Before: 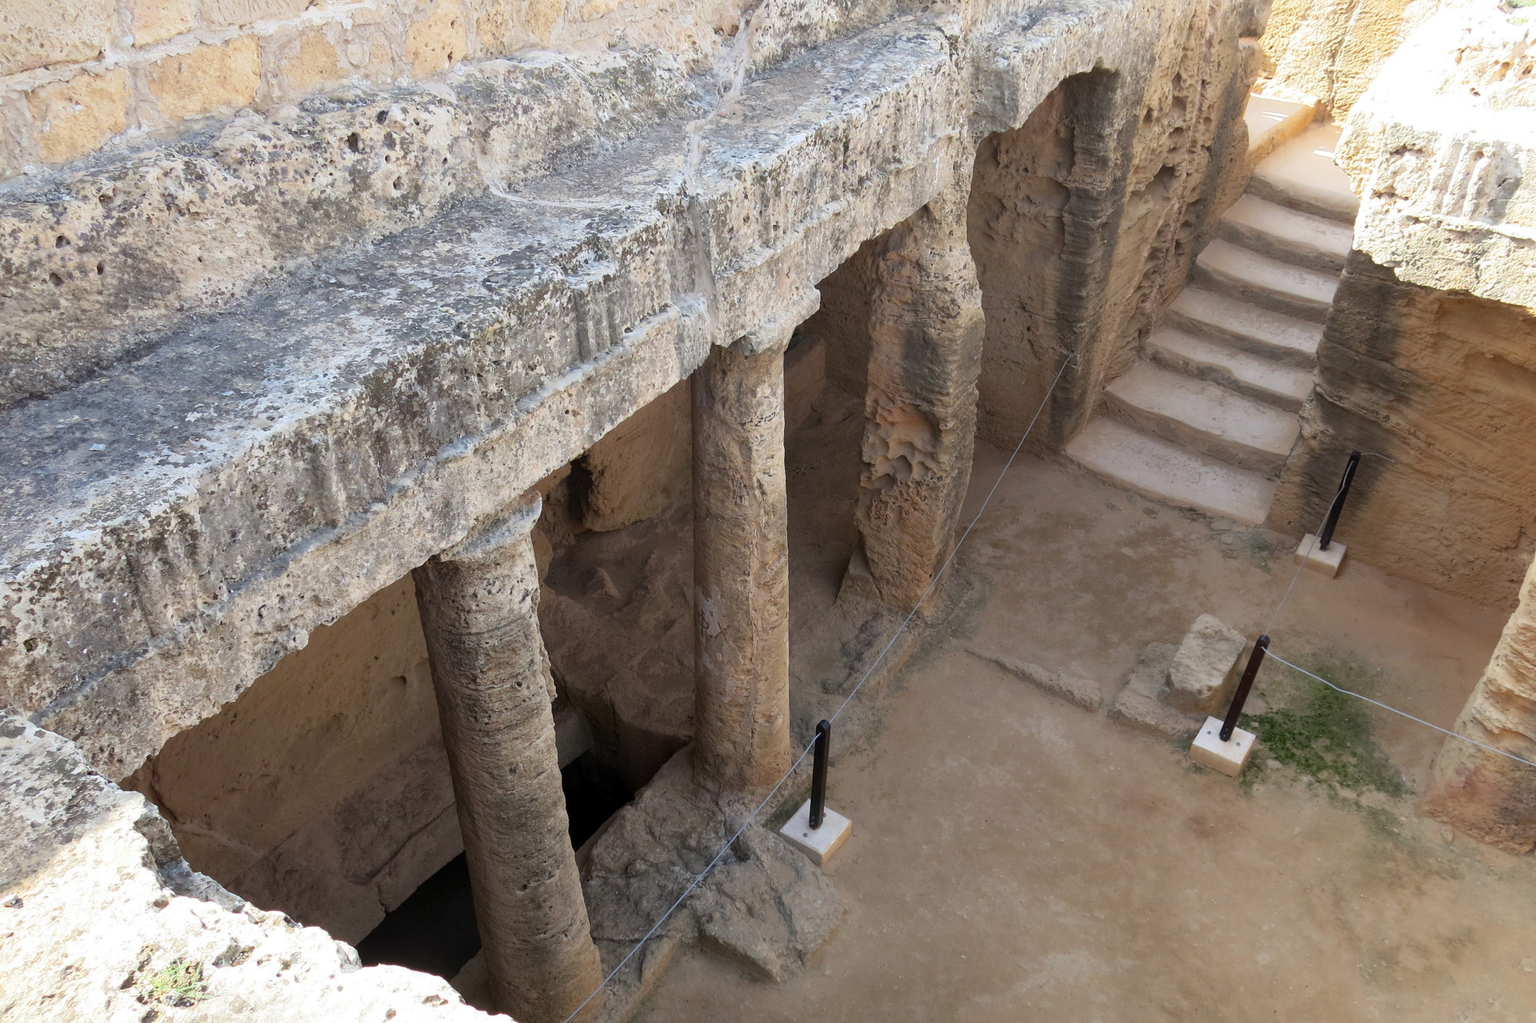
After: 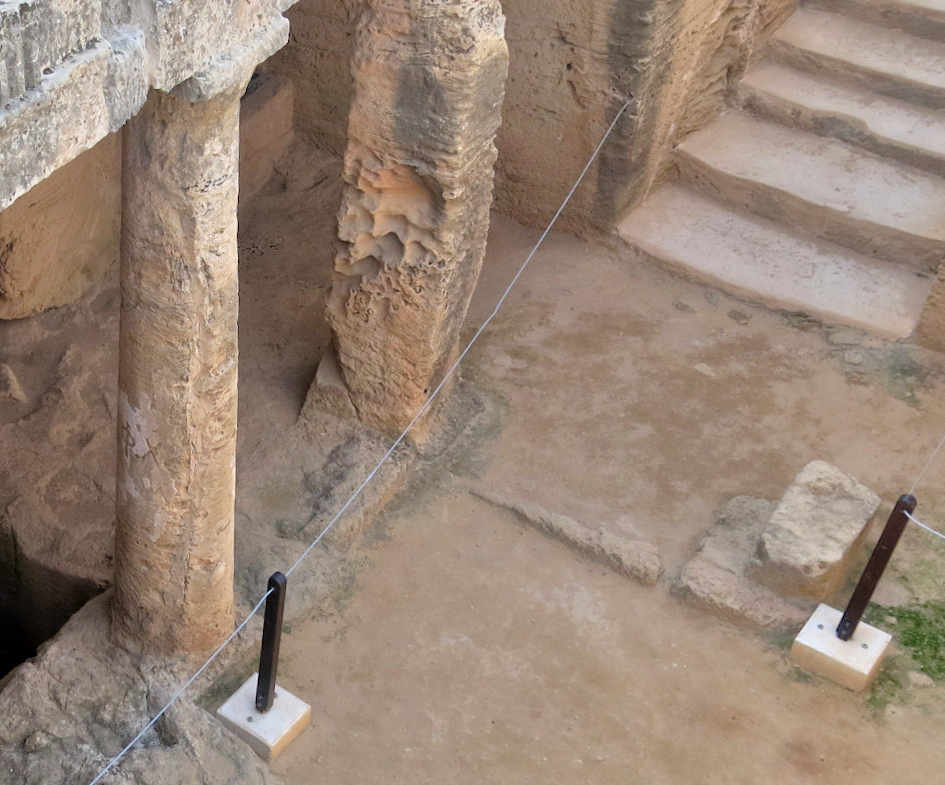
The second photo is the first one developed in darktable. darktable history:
rotate and perspective: rotation 1.69°, lens shift (vertical) -0.023, lens shift (horizontal) -0.291, crop left 0.025, crop right 0.988, crop top 0.092, crop bottom 0.842
tone equalizer: -7 EV 0.15 EV, -6 EV 0.6 EV, -5 EV 1.15 EV, -4 EV 1.33 EV, -3 EV 1.15 EV, -2 EV 0.6 EV, -1 EV 0.15 EV, mask exposure compensation -0.5 EV
crop: left 31.379%, top 24.658%, right 20.326%, bottom 6.628%
